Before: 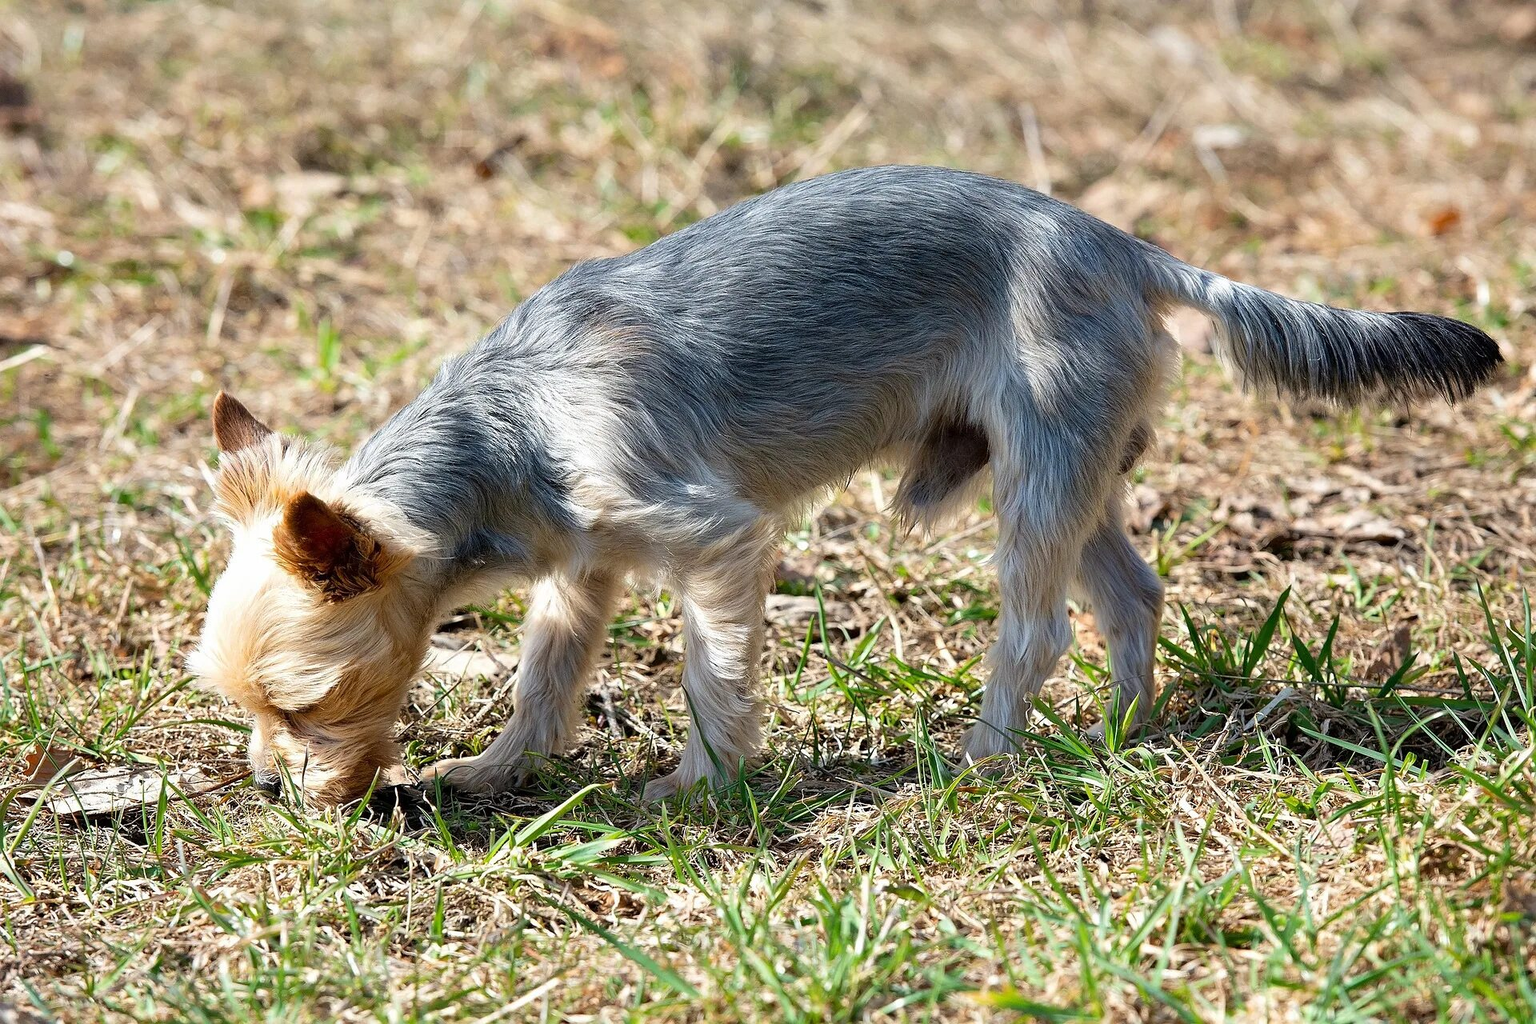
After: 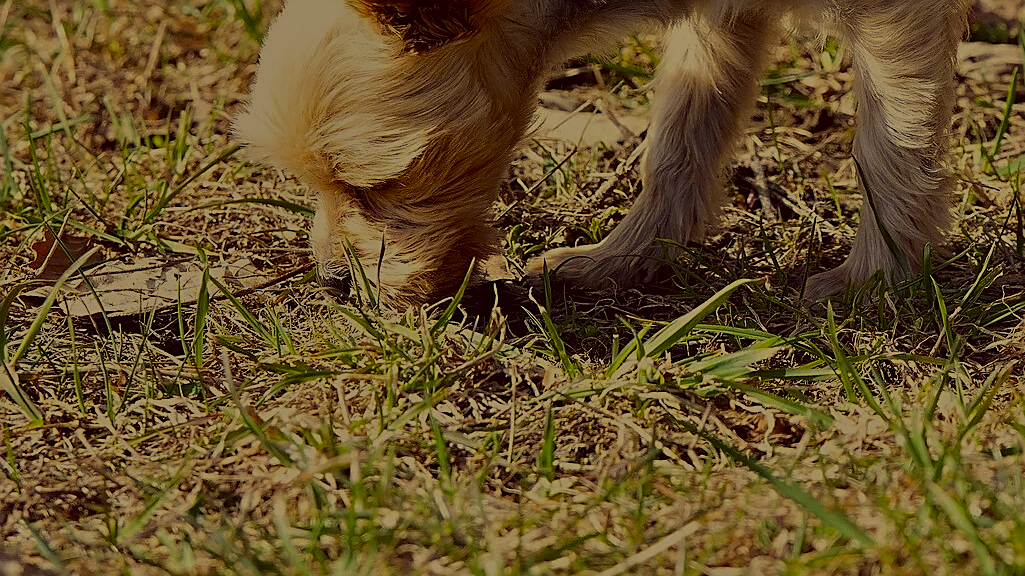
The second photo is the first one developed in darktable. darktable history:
tone equalizer: -8 EV -2 EV, -7 EV -2 EV, -6 EV -2 EV, -5 EV -2 EV, -4 EV -2 EV, -3 EV -2 EV, -2 EV -2 EV, -1 EV -1.63 EV, +0 EV -2 EV
sharpen: on, module defaults
color correction: highlights a* -0.482, highlights b* 40, shadows a* 9.8, shadows b* -0.161
crop and rotate: top 54.778%, right 46.61%, bottom 0.159%
